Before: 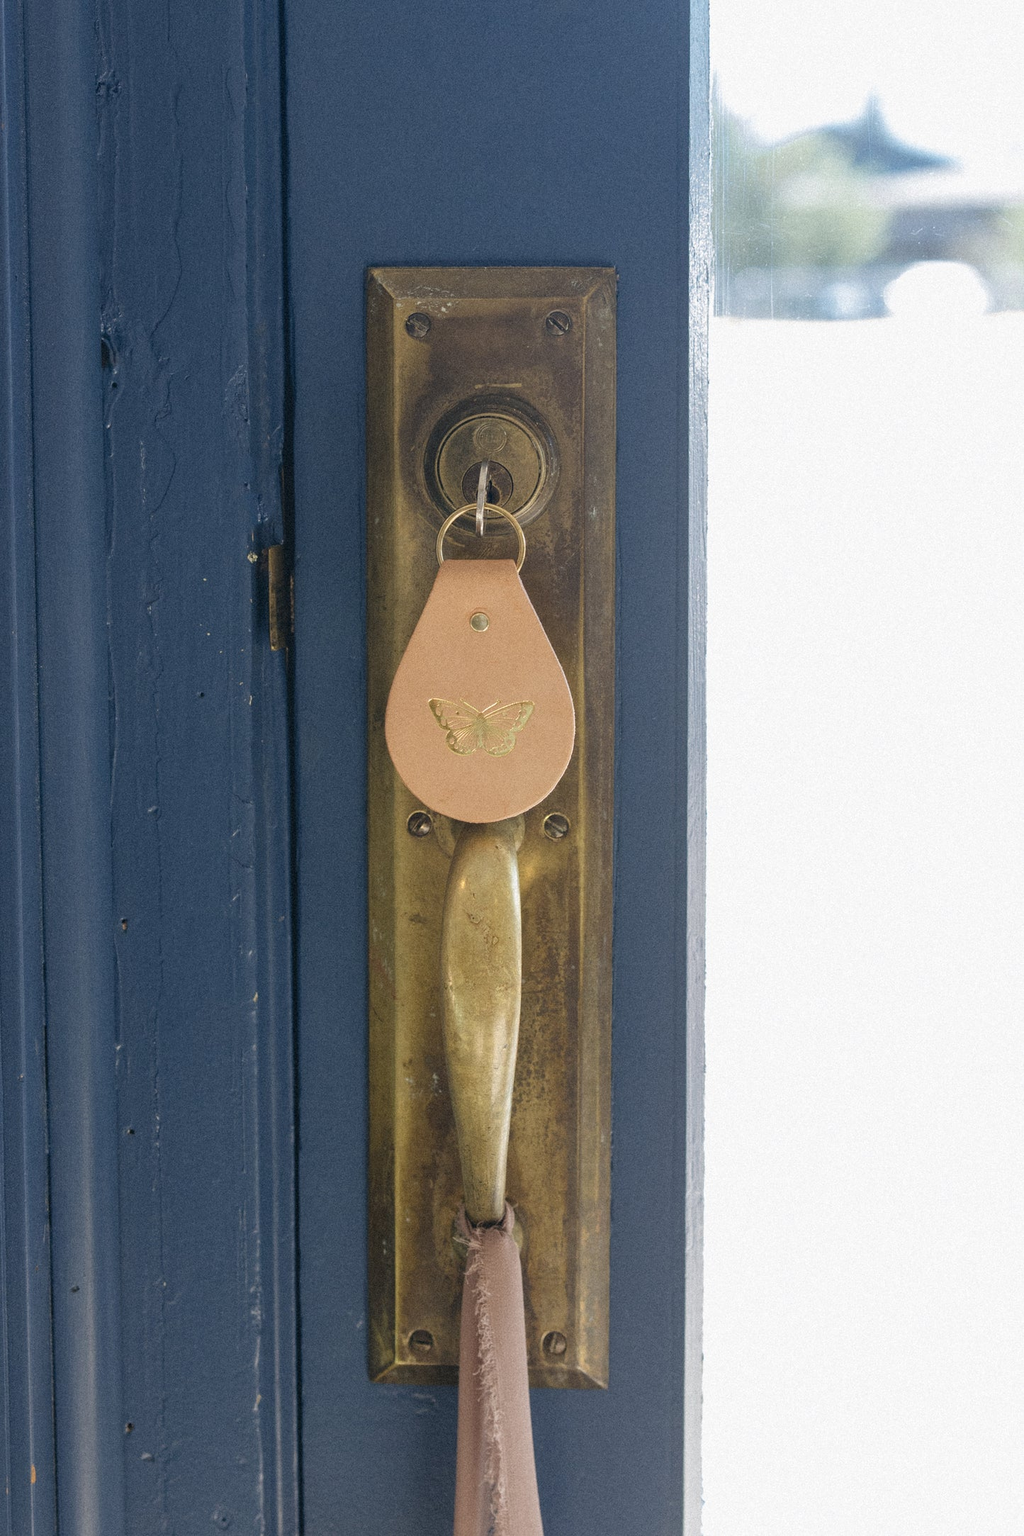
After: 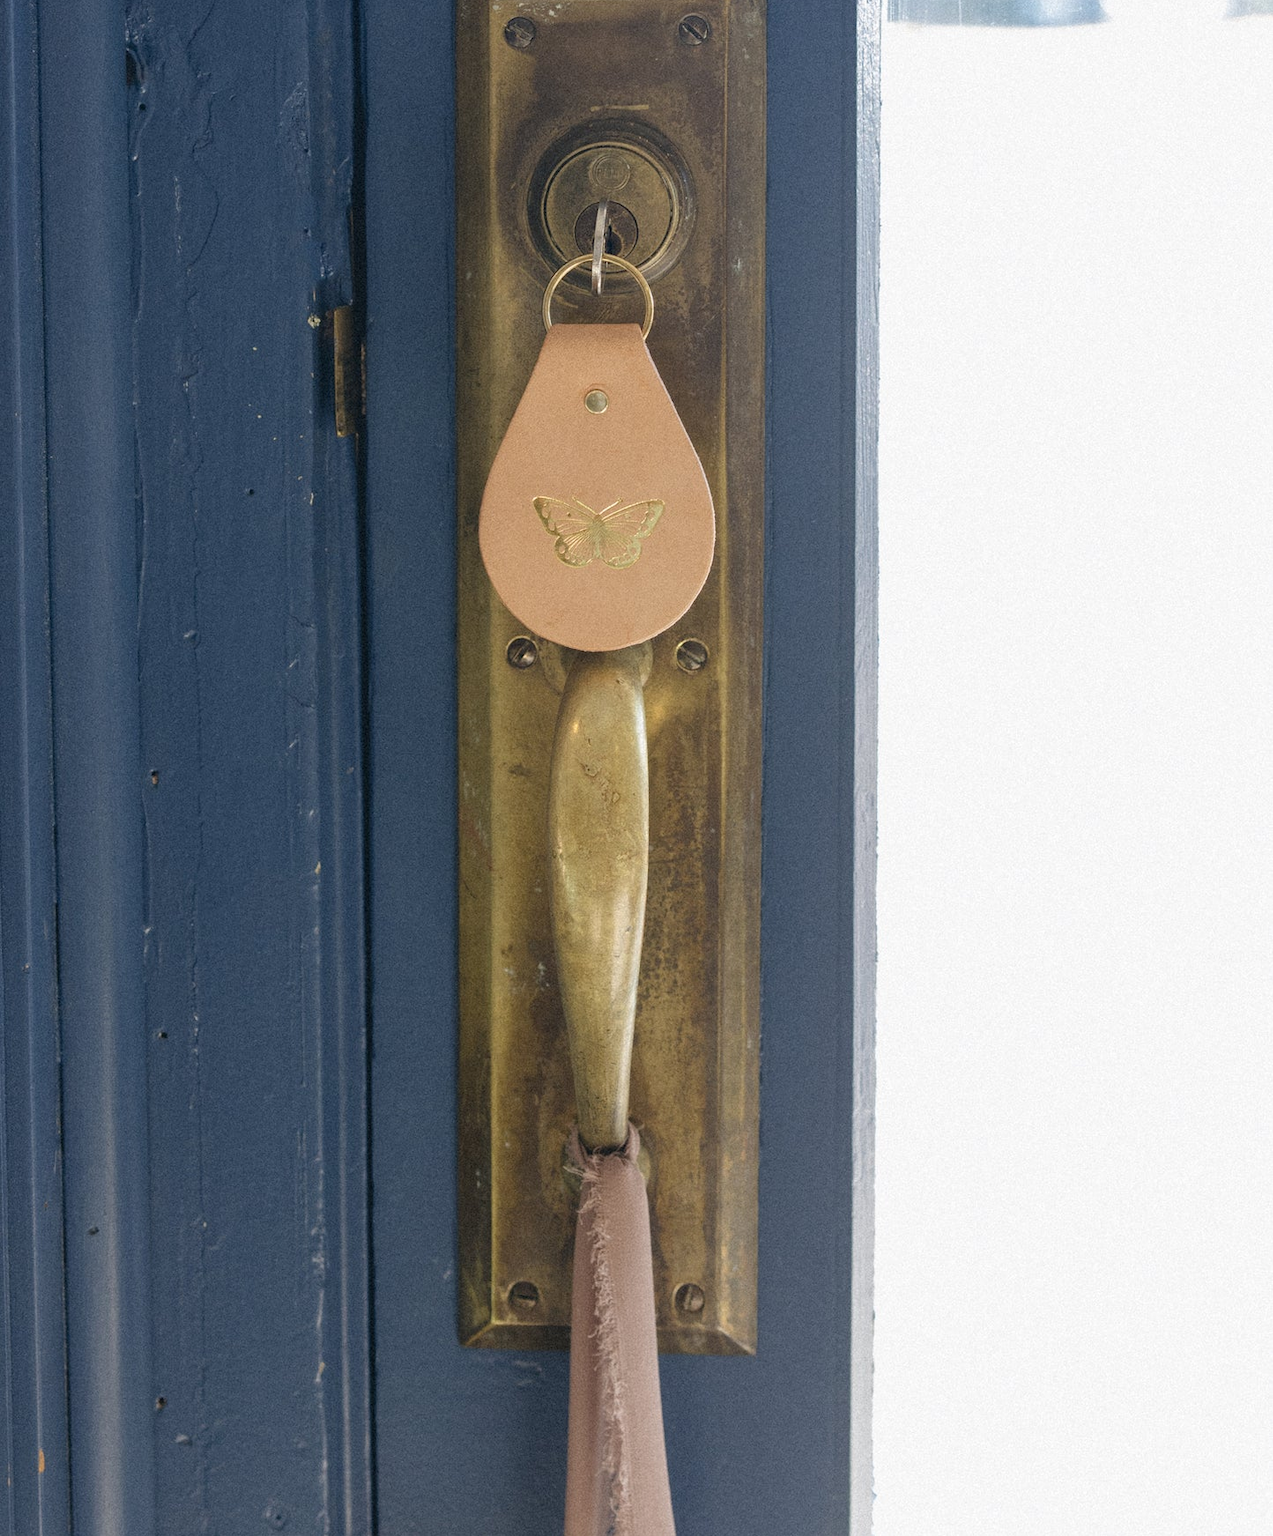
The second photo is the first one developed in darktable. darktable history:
crop and rotate: top 19.56%
